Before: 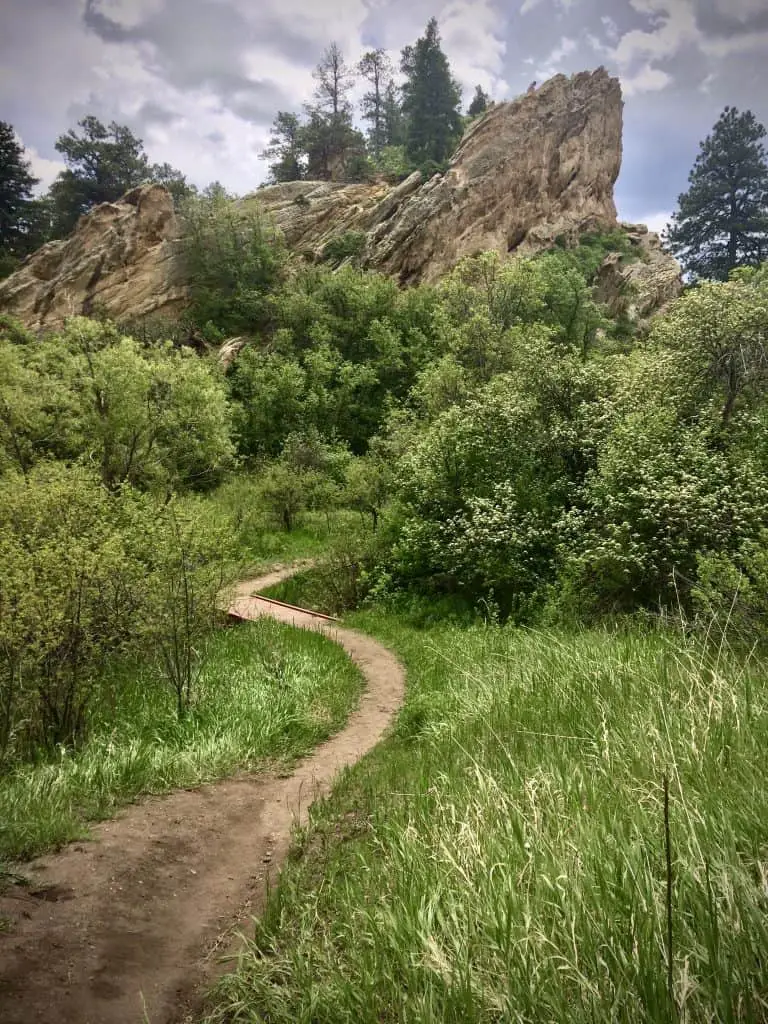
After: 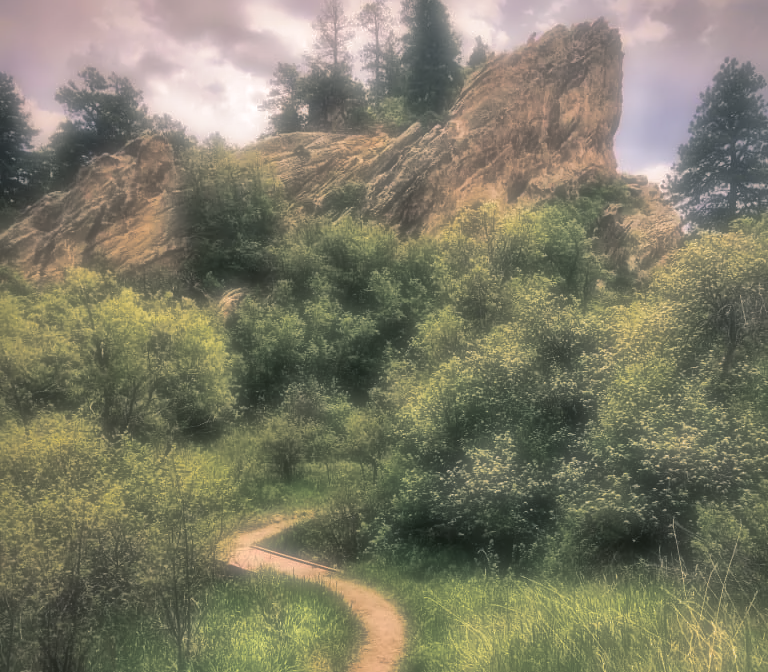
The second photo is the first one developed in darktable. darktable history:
soften: on, module defaults
split-toning: shadows › hue 201.6°, shadows › saturation 0.16, highlights › hue 50.4°, highlights › saturation 0.2, balance -49.9
white balance: red 1.127, blue 0.943
local contrast: mode bilateral grid, contrast 20, coarseness 20, detail 150%, midtone range 0.2
shadows and highlights: on, module defaults
crop and rotate: top 4.848%, bottom 29.503%
